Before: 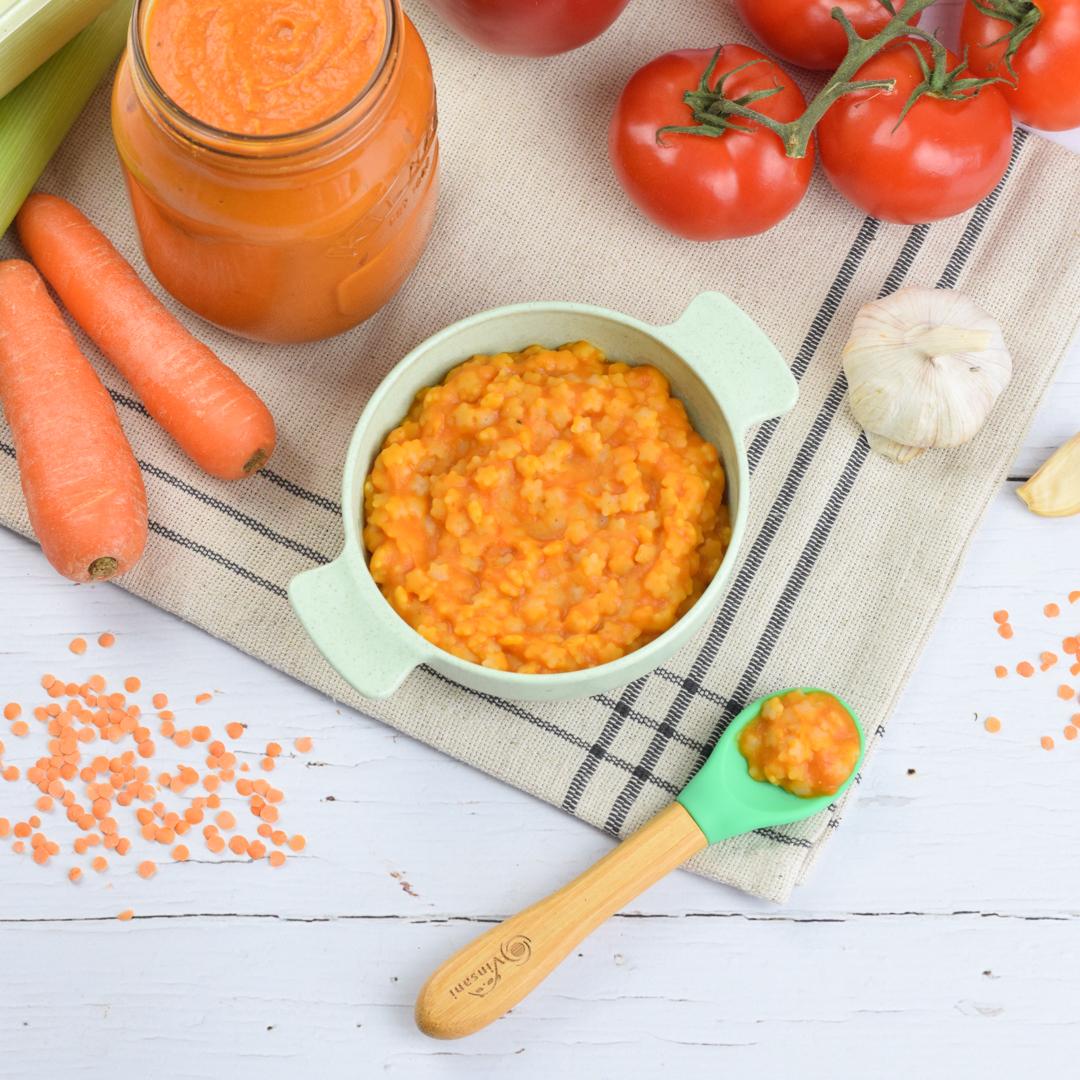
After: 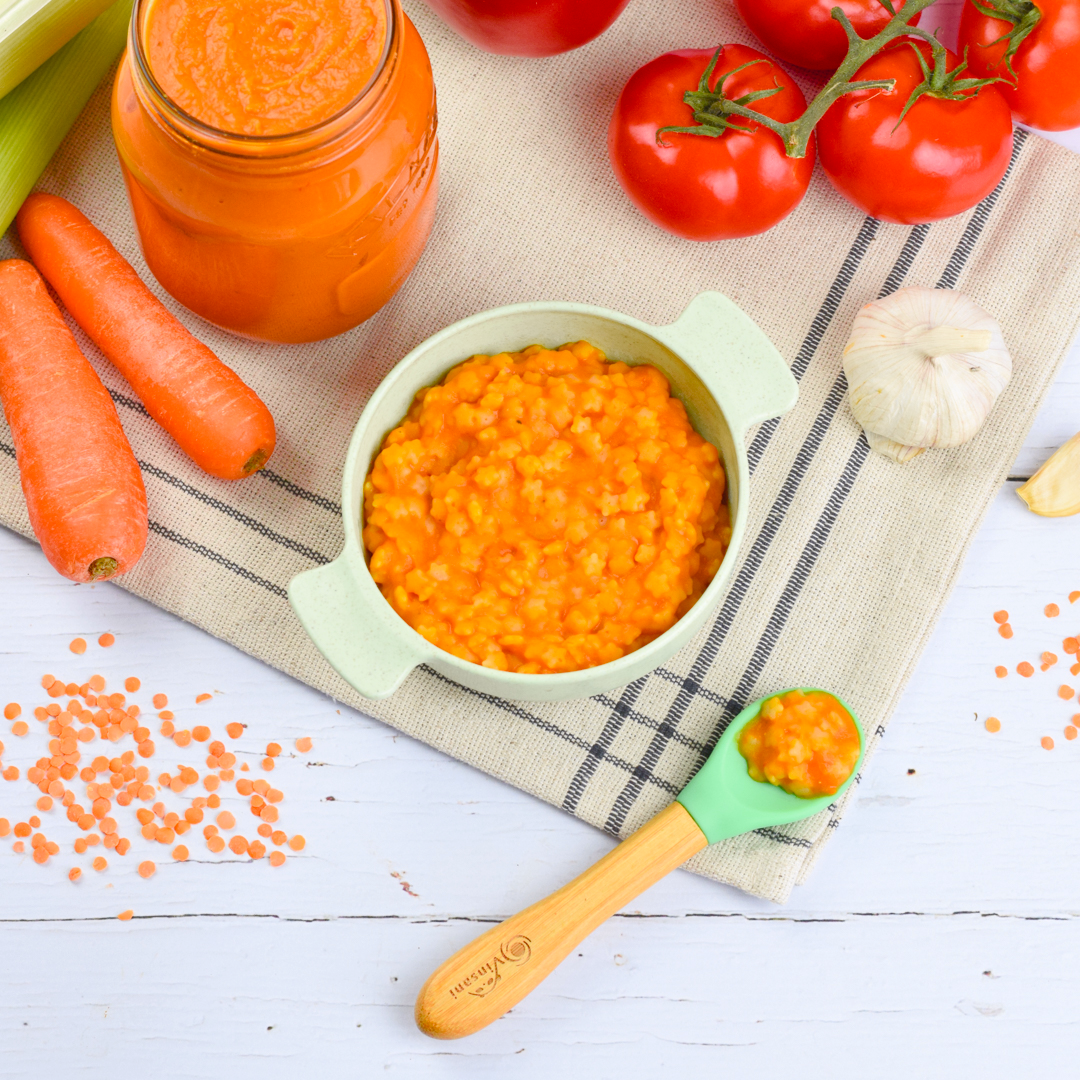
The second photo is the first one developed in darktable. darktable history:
tone curve: curves: ch0 [(0, 0.024) (0.119, 0.146) (0.474, 0.485) (0.718, 0.739) (0.817, 0.839) (1, 0.998)]; ch1 [(0, 0) (0.377, 0.416) (0.439, 0.451) (0.477, 0.485) (0.501, 0.503) (0.538, 0.544) (0.58, 0.613) (0.664, 0.7) (0.783, 0.804) (1, 1)]; ch2 [(0, 0) (0.38, 0.405) (0.463, 0.456) (0.498, 0.497) (0.524, 0.535) (0.578, 0.576) (0.648, 0.665) (1, 1)], color space Lab, independent channels, preserve colors none
color balance rgb: perceptual saturation grading › global saturation 35%, perceptual saturation grading › highlights -30%, perceptual saturation grading › shadows 35%, perceptual brilliance grading › global brilliance 3%, perceptual brilliance grading › highlights -3%, perceptual brilliance grading › shadows 3%
